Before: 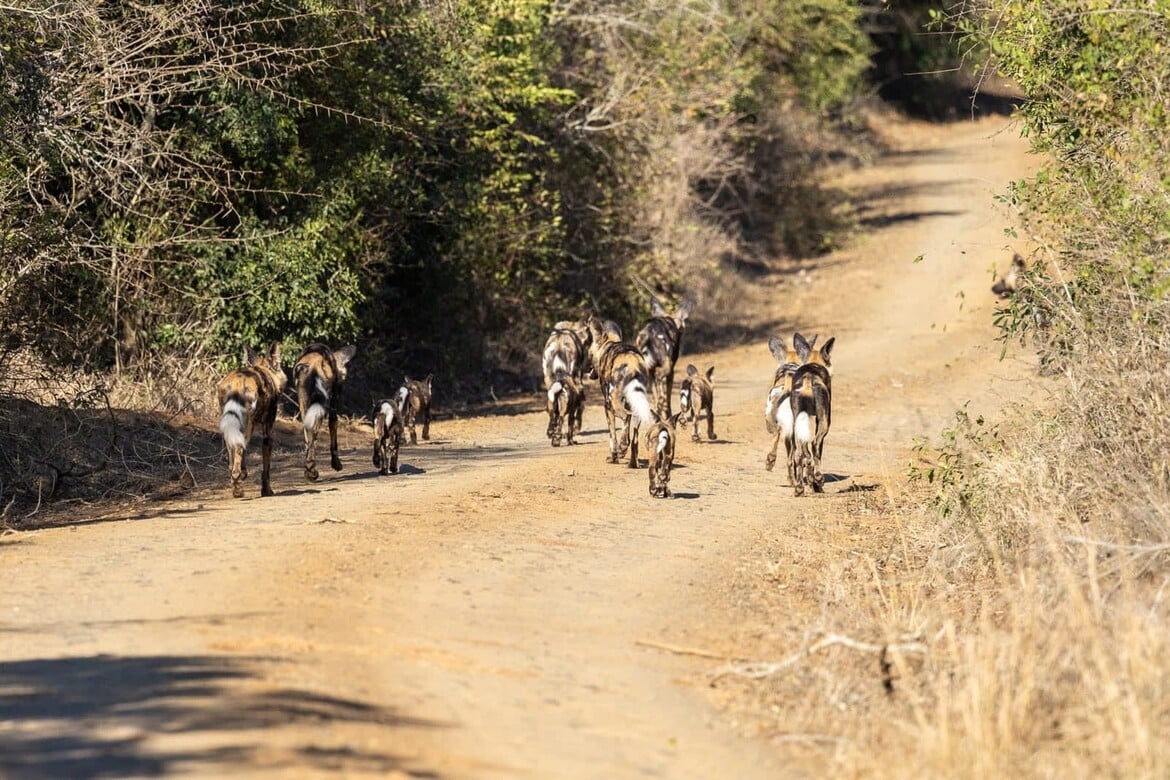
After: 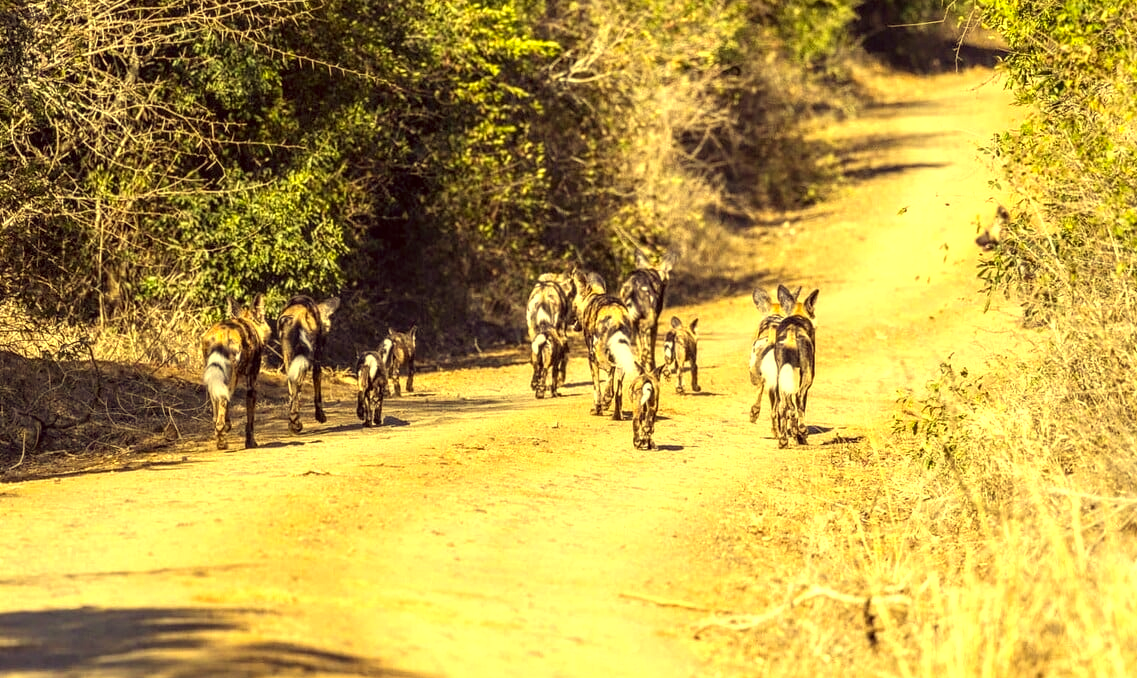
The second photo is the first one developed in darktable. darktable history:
crop: left 1.43%, top 6.169%, right 1.382%, bottom 6.832%
color correction: highlights a* -0.506, highlights b* 39.92, shadows a* 9.46, shadows b* -0.357
local contrast: on, module defaults
exposure: exposure 0.611 EV, compensate exposure bias true, compensate highlight preservation false
